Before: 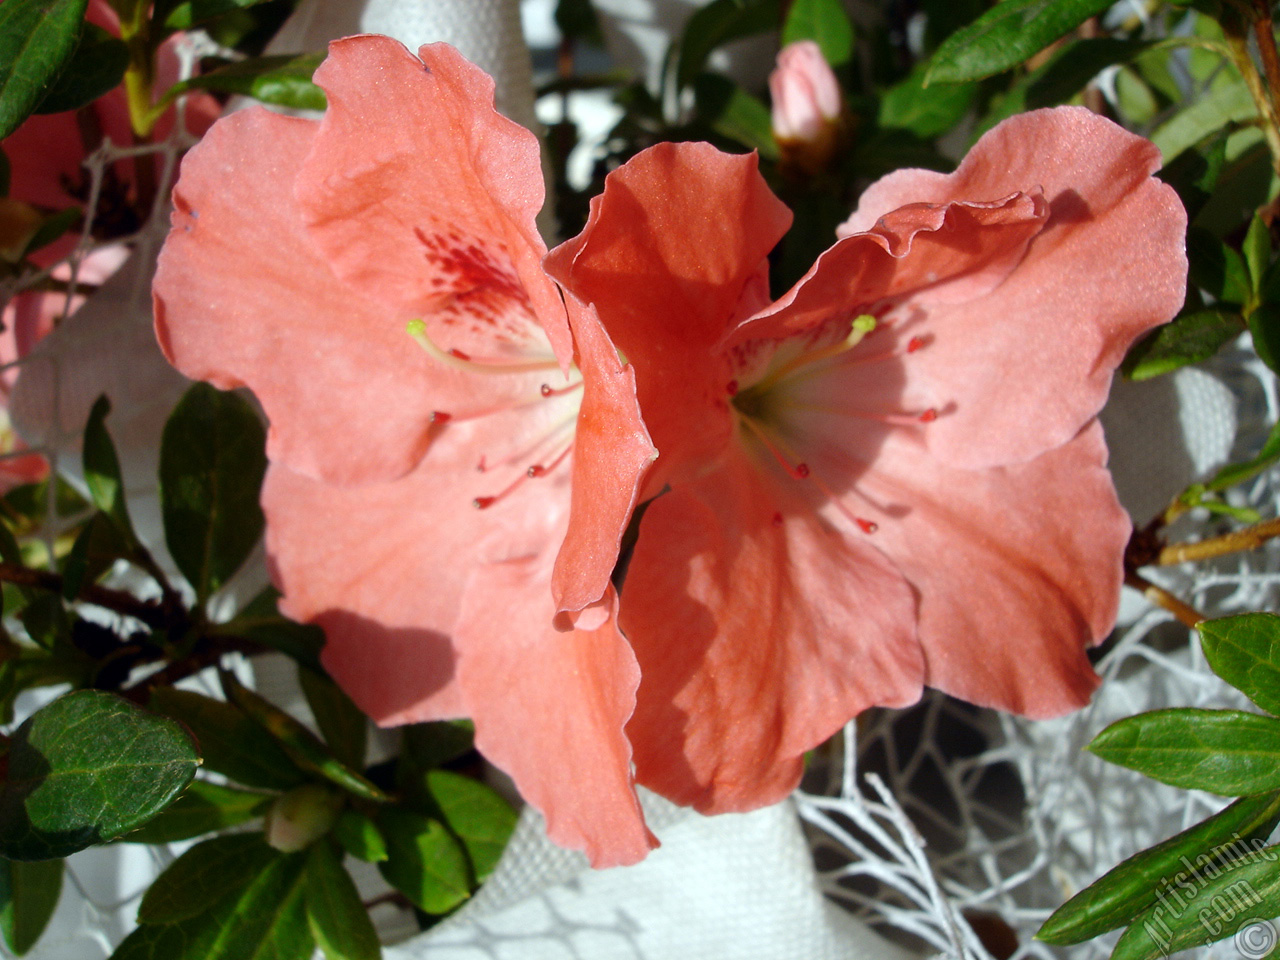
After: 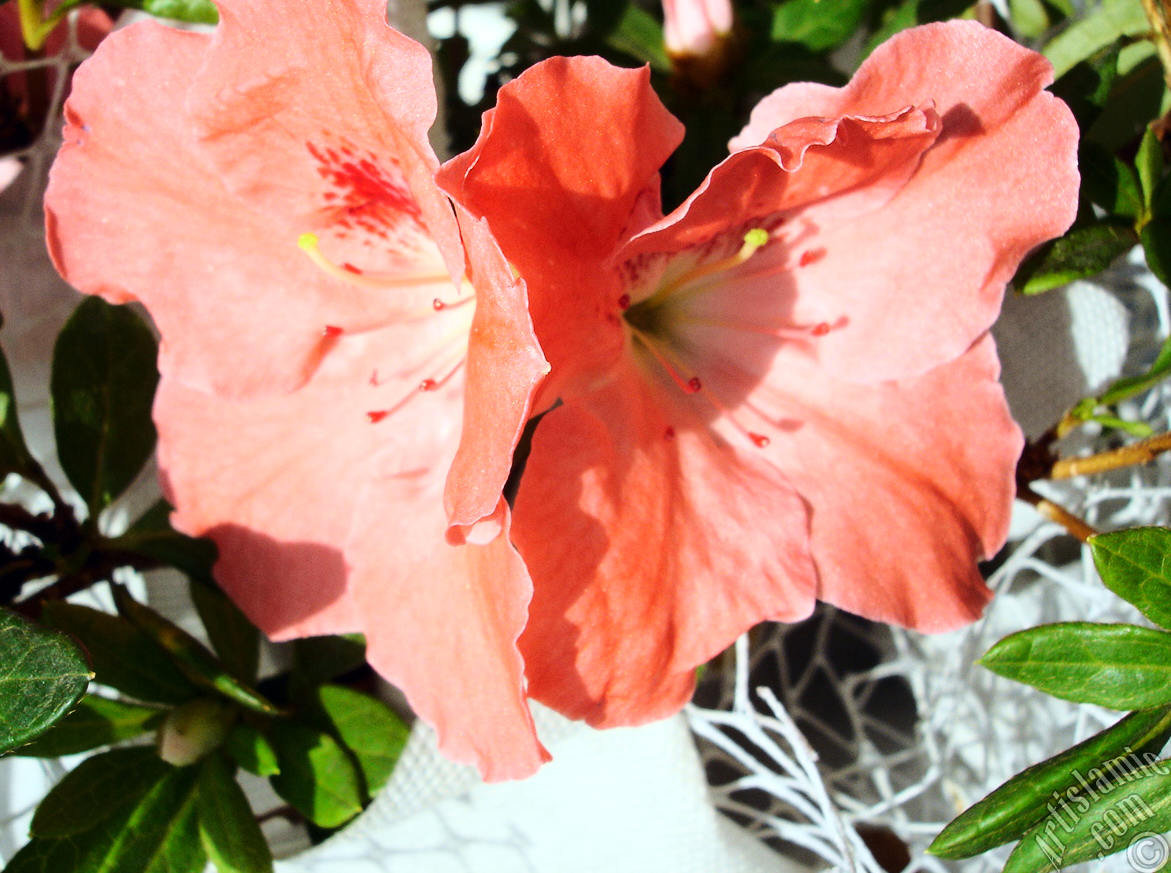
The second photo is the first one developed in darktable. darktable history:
crop and rotate: left 8.511%, top 8.966%
base curve: curves: ch0 [(0, 0) (0.028, 0.03) (0.121, 0.232) (0.46, 0.748) (0.859, 0.968) (1, 1)]
